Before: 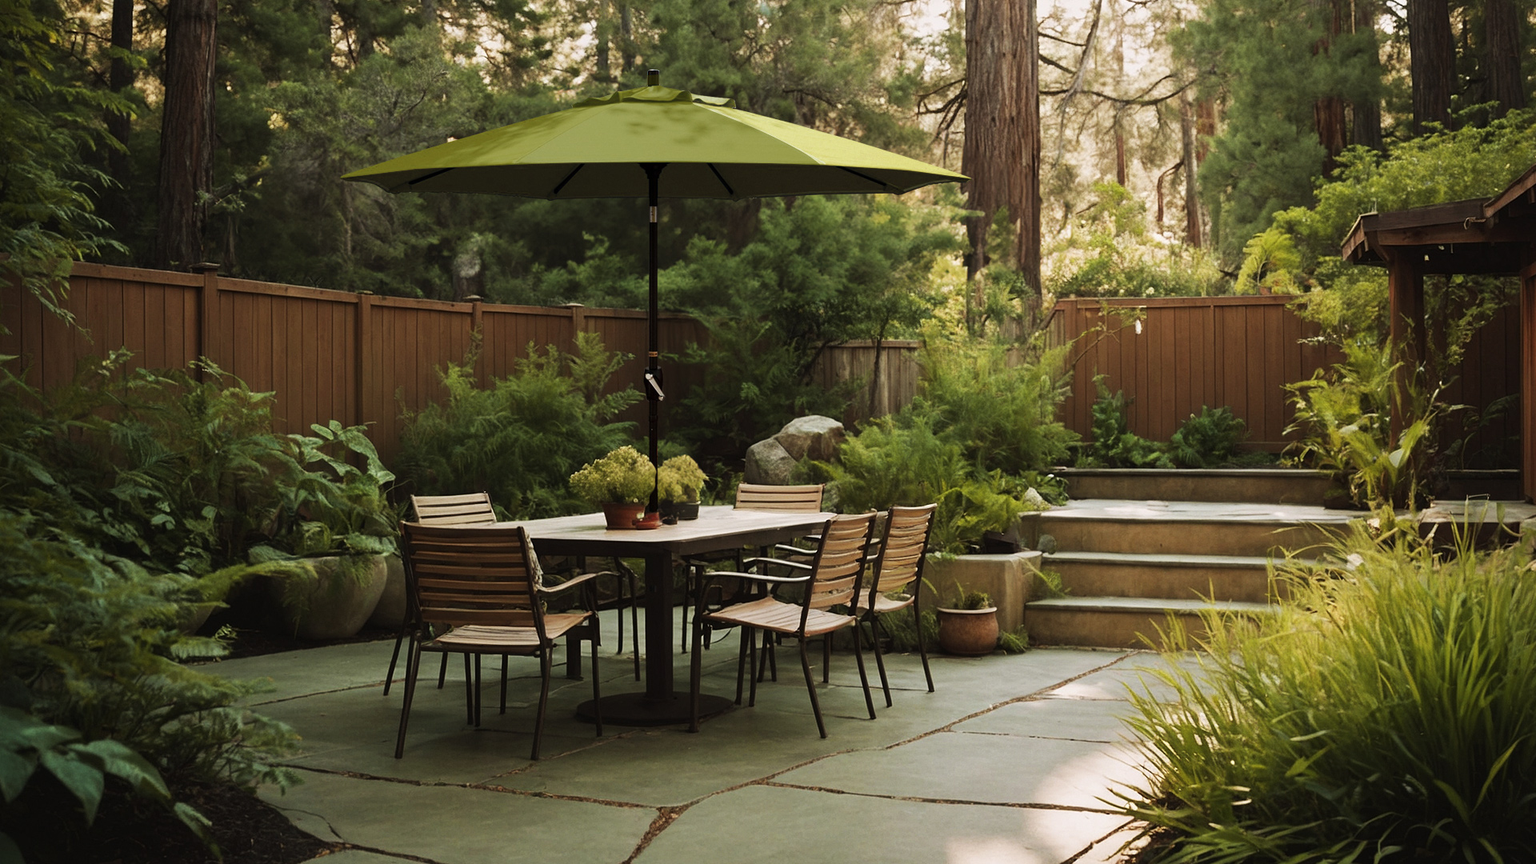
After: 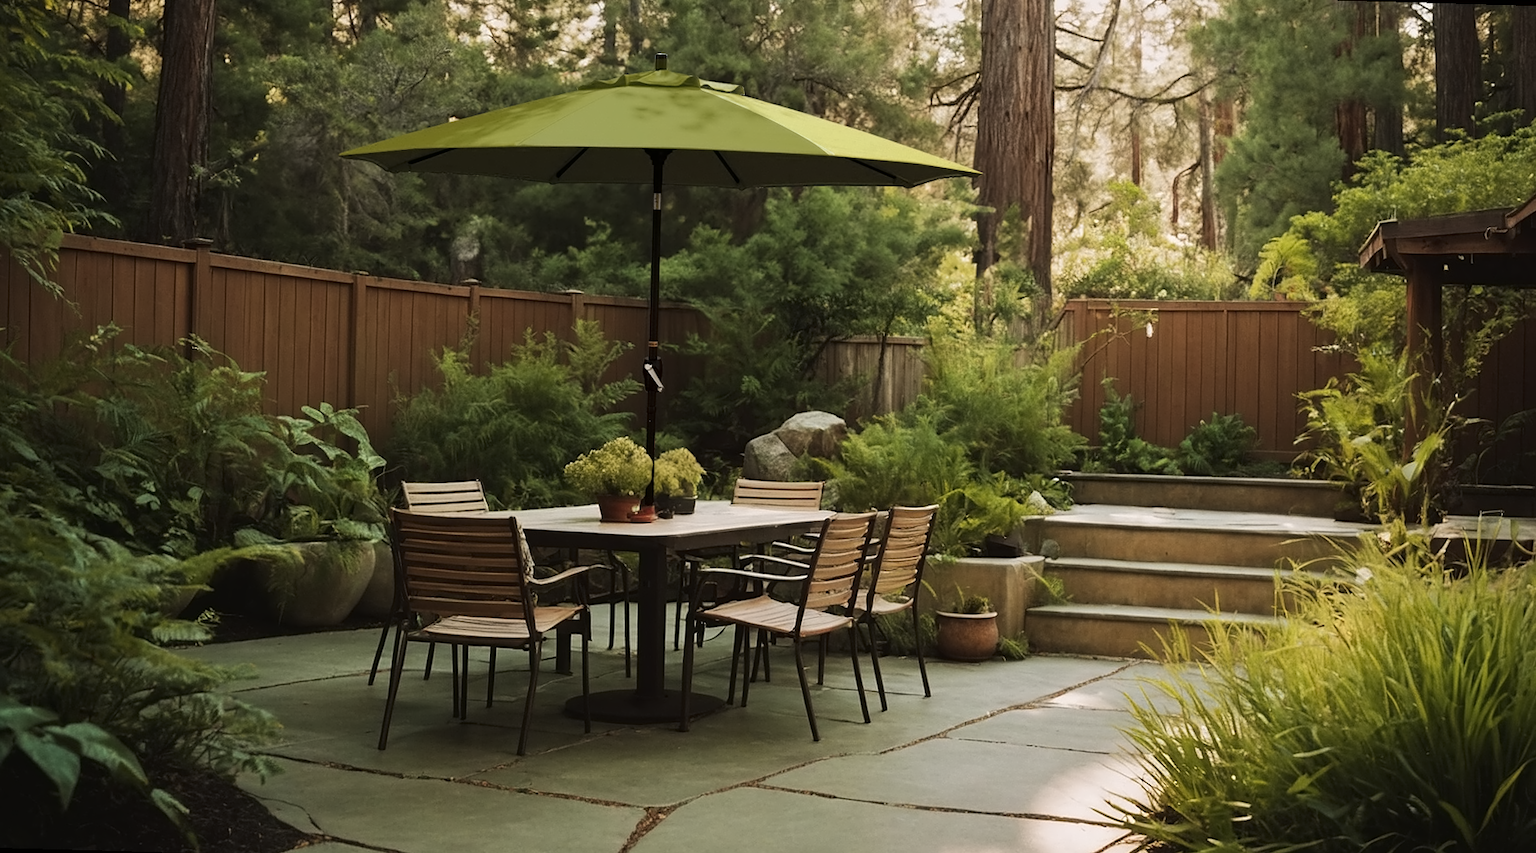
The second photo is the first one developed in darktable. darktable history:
contrast equalizer: y [[0.5 ×4, 0.525, 0.667], [0.5 ×6], [0.5 ×6], [0 ×4, 0.042, 0], [0, 0, 0.004, 0.1, 0.191, 0.131]]
shadows and highlights: shadows 10, white point adjustment 1, highlights -40
rotate and perspective: rotation 1.57°, crop left 0.018, crop right 0.982, crop top 0.039, crop bottom 0.961
